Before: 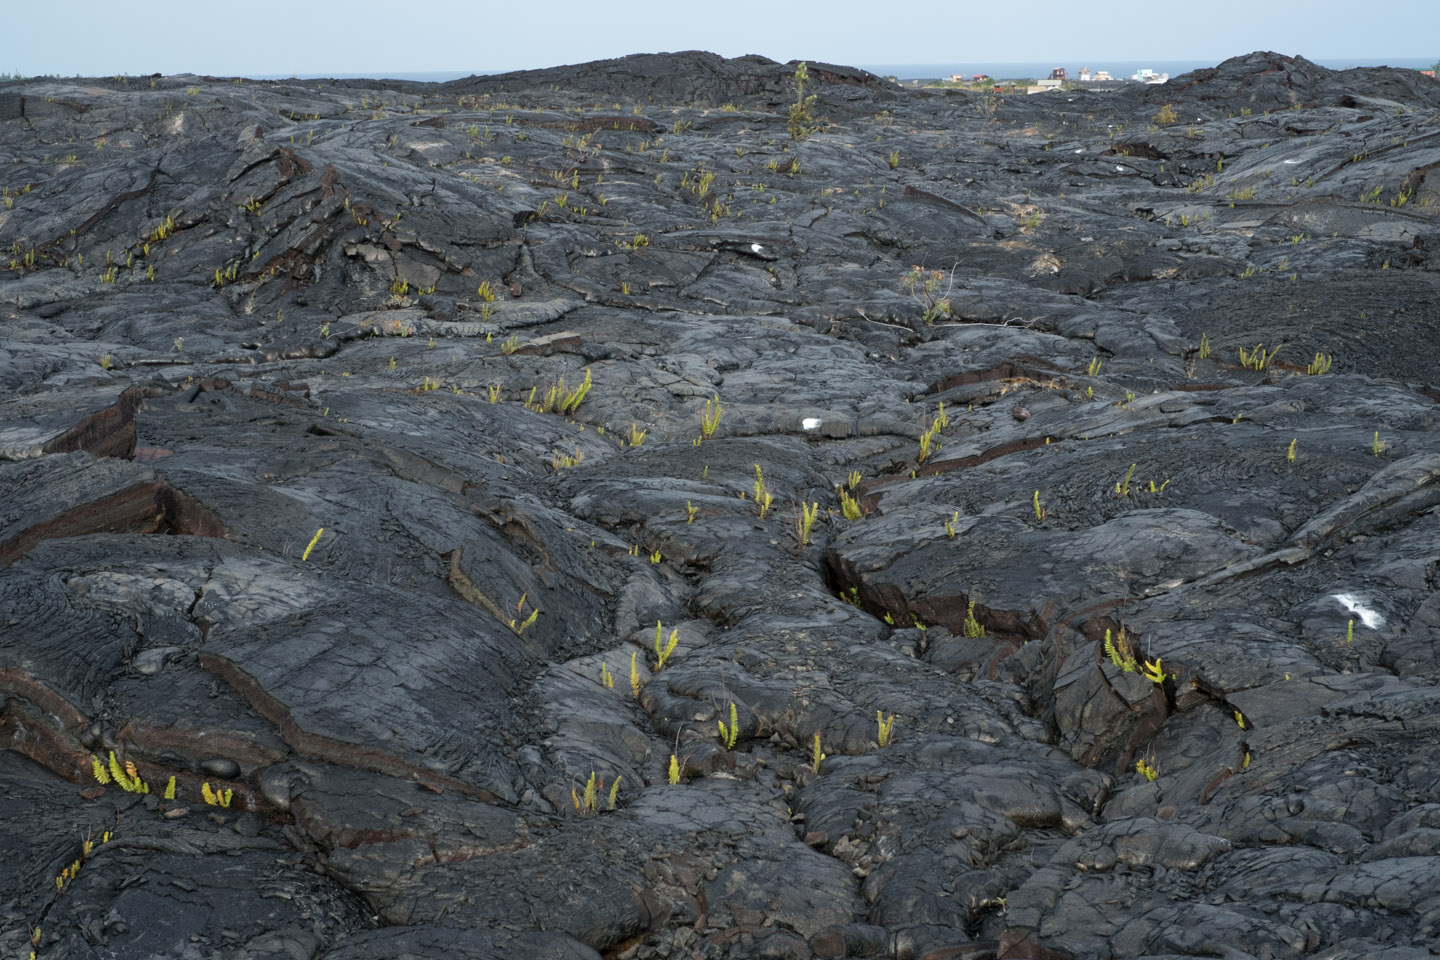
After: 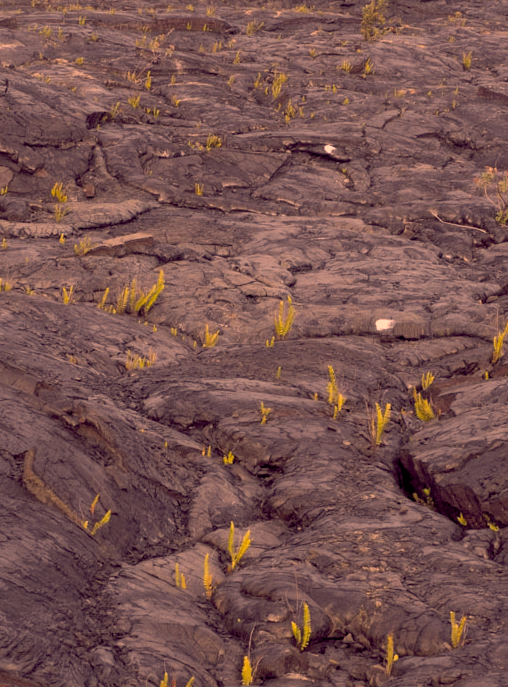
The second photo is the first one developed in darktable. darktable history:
color correction: highlights a* 39.33, highlights b* 39.97, saturation 0.694
crop and rotate: left 29.671%, top 10.403%, right 35.039%, bottom 17.938%
exposure: black level correction 0.001, exposure -0.197 EV, compensate exposure bias true, compensate highlight preservation false
color balance rgb: highlights gain › chroma 3.019%, highlights gain › hue 54.46°, global offset › chroma 0.277%, global offset › hue 317.15°, perceptual saturation grading › global saturation 30.423%, contrast -9.456%
